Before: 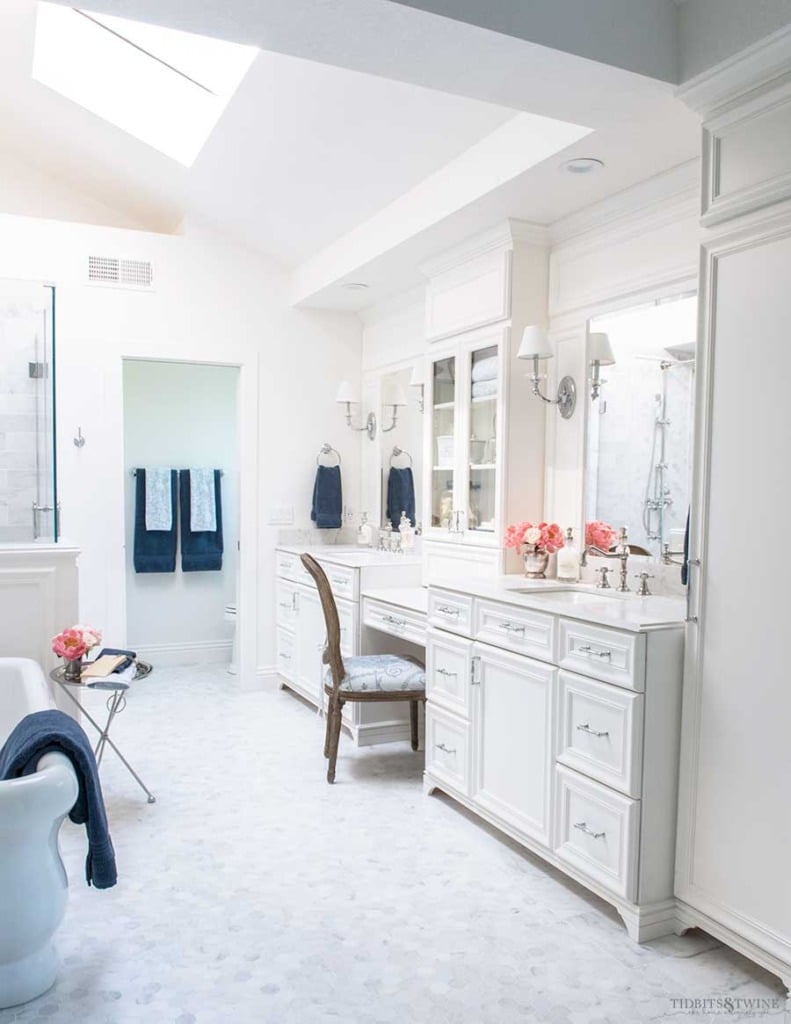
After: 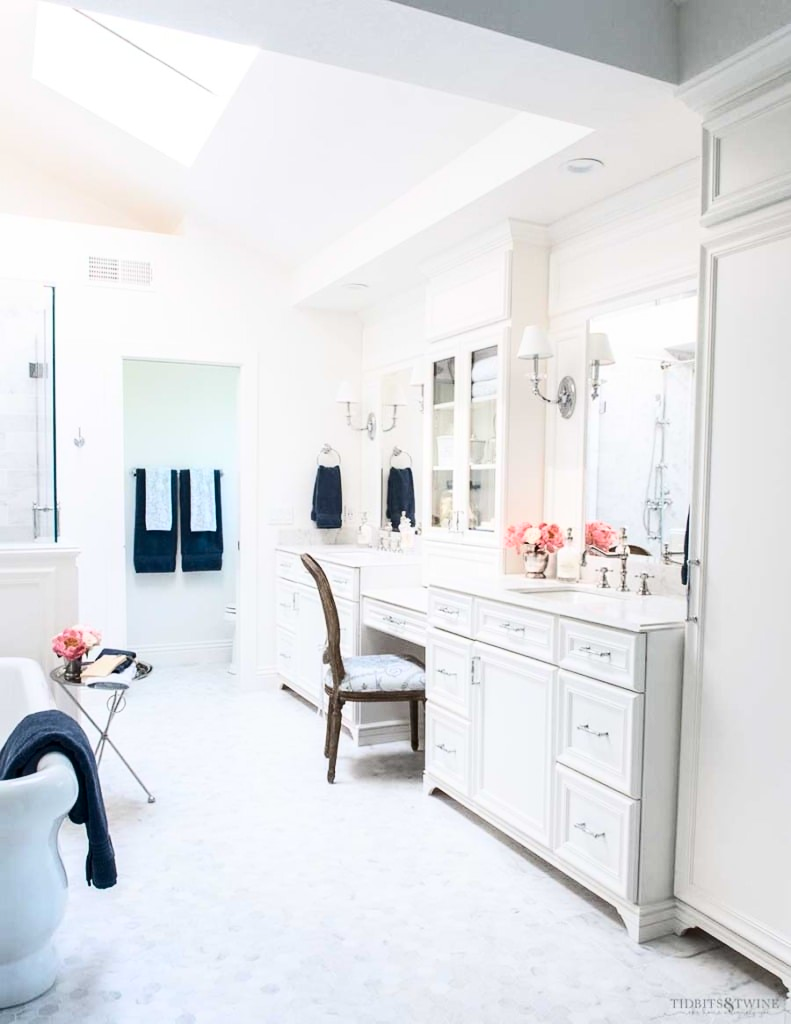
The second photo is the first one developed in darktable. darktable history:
contrast brightness saturation: contrast 0.285
tone curve: curves: ch0 [(0, 0) (0.003, 0.003) (0.011, 0.011) (0.025, 0.024) (0.044, 0.043) (0.069, 0.068) (0.1, 0.097) (0.136, 0.133) (0.177, 0.173) (0.224, 0.219) (0.277, 0.27) (0.335, 0.327) (0.399, 0.39) (0.468, 0.457) (0.543, 0.545) (0.623, 0.625) (0.709, 0.71) (0.801, 0.801) (0.898, 0.898) (1, 1)], color space Lab, independent channels, preserve colors none
